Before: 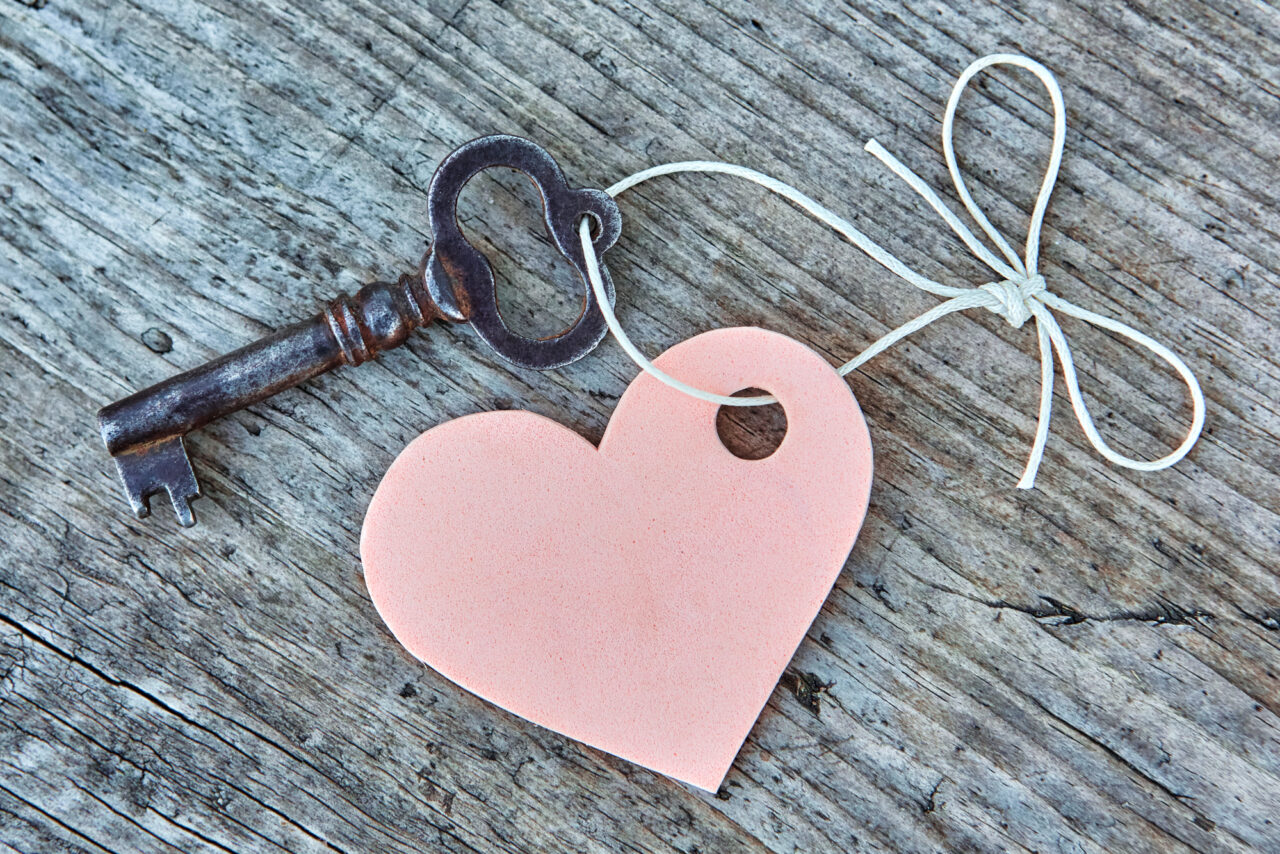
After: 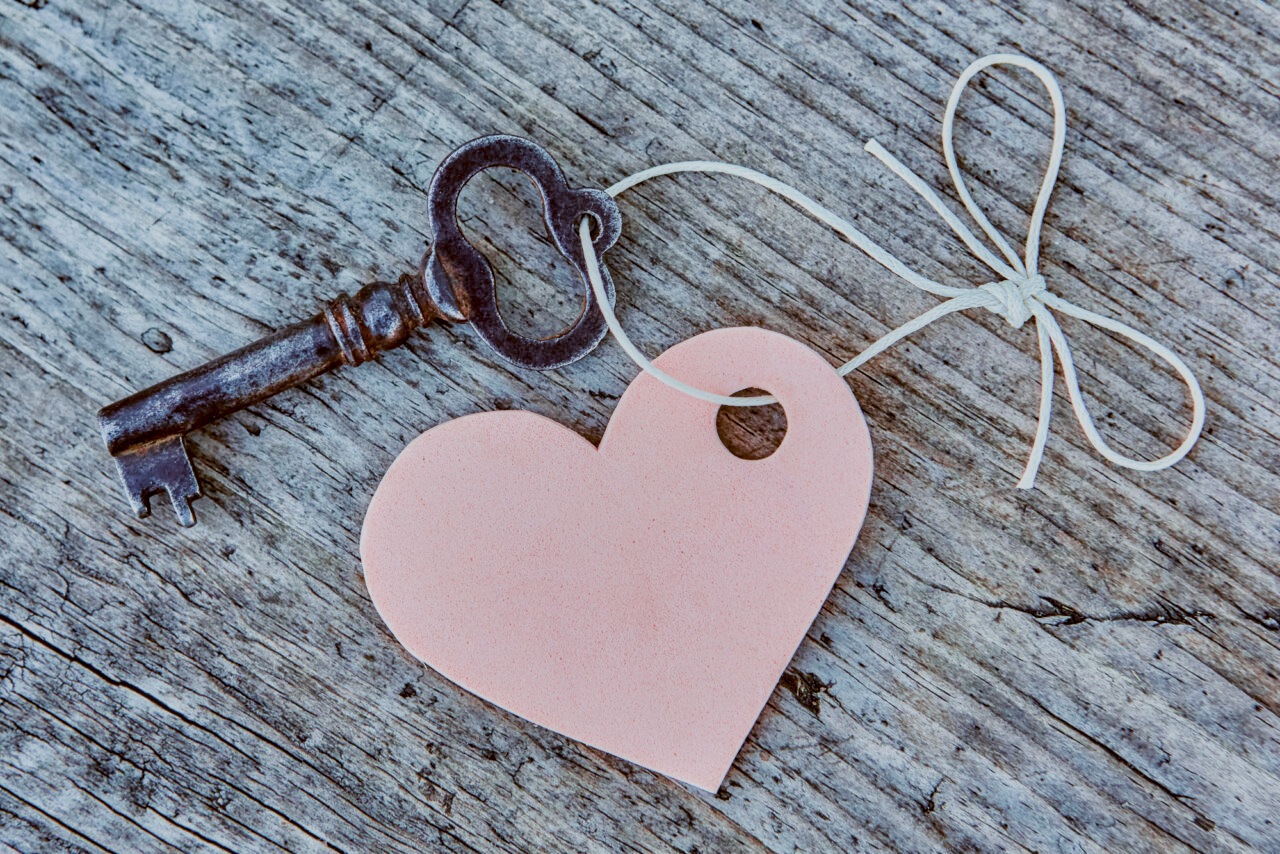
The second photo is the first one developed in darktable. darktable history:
exposure: black level correction 0, exposure 0.7 EV, compensate exposure bias true, compensate highlight preservation false
filmic rgb: black relative exposure -7.15 EV, white relative exposure 5.36 EV, hardness 3.02
local contrast: on, module defaults
color balance: lift [1, 1.015, 1.004, 0.985], gamma [1, 0.958, 0.971, 1.042], gain [1, 0.956, 0.977, 1.044]
